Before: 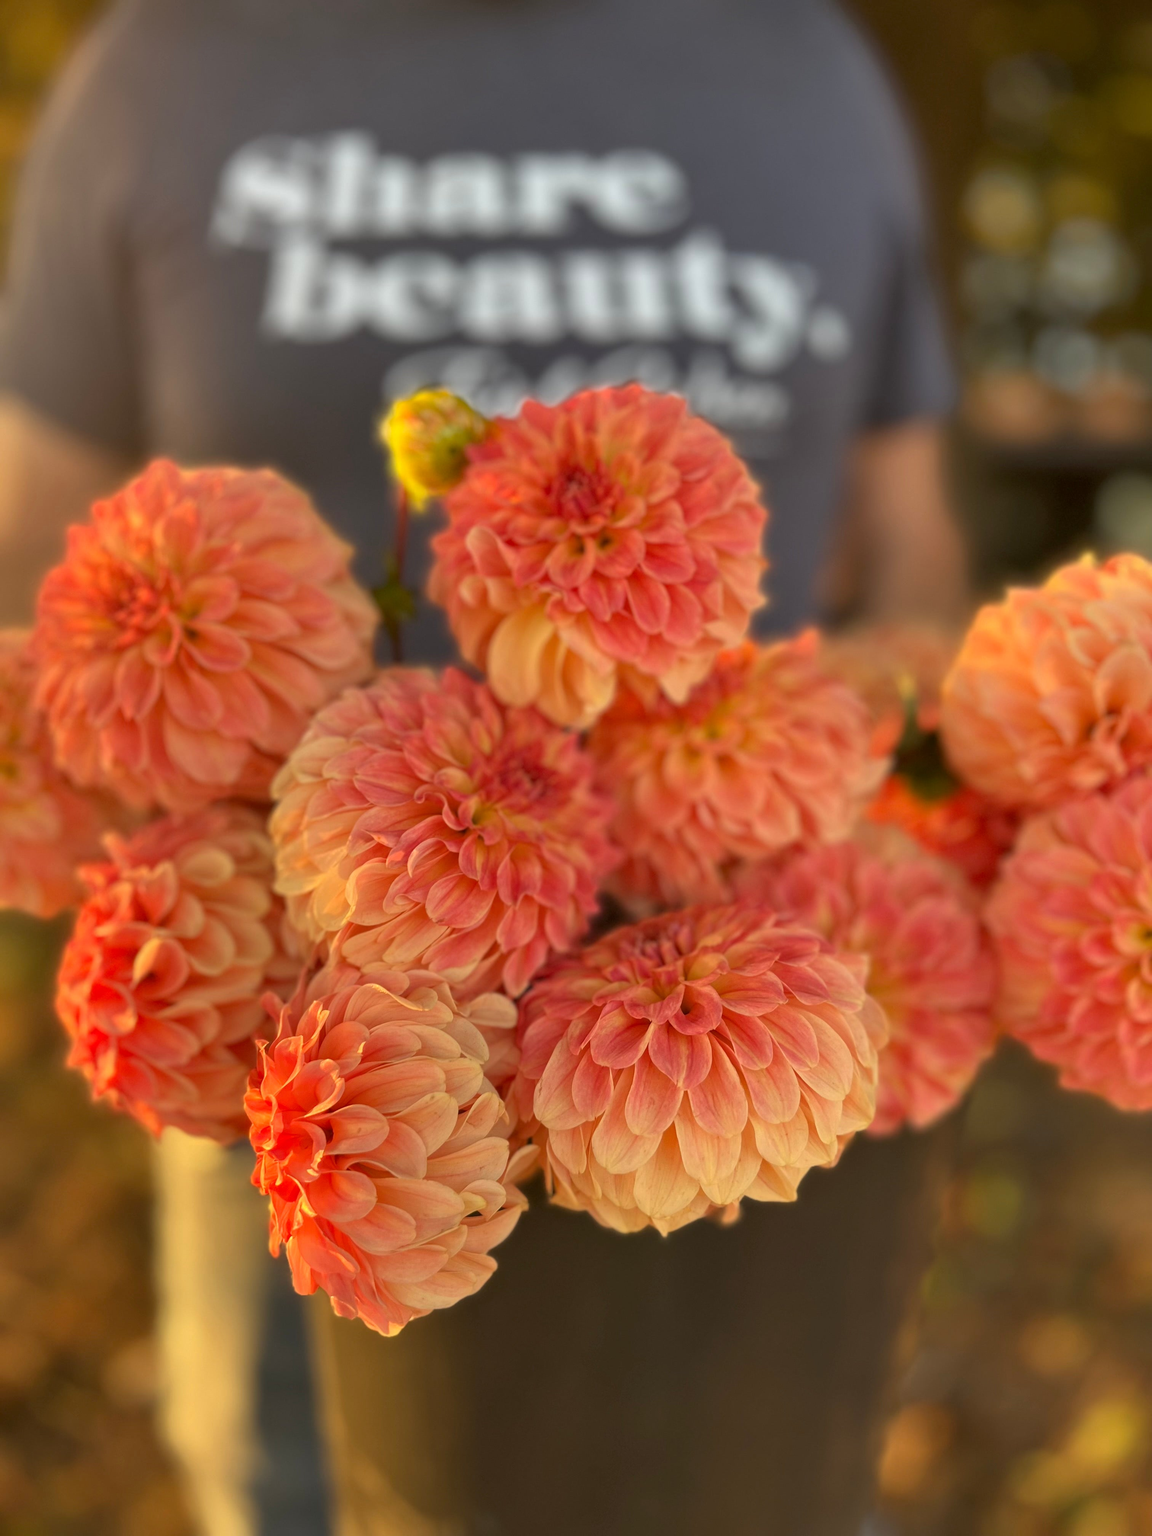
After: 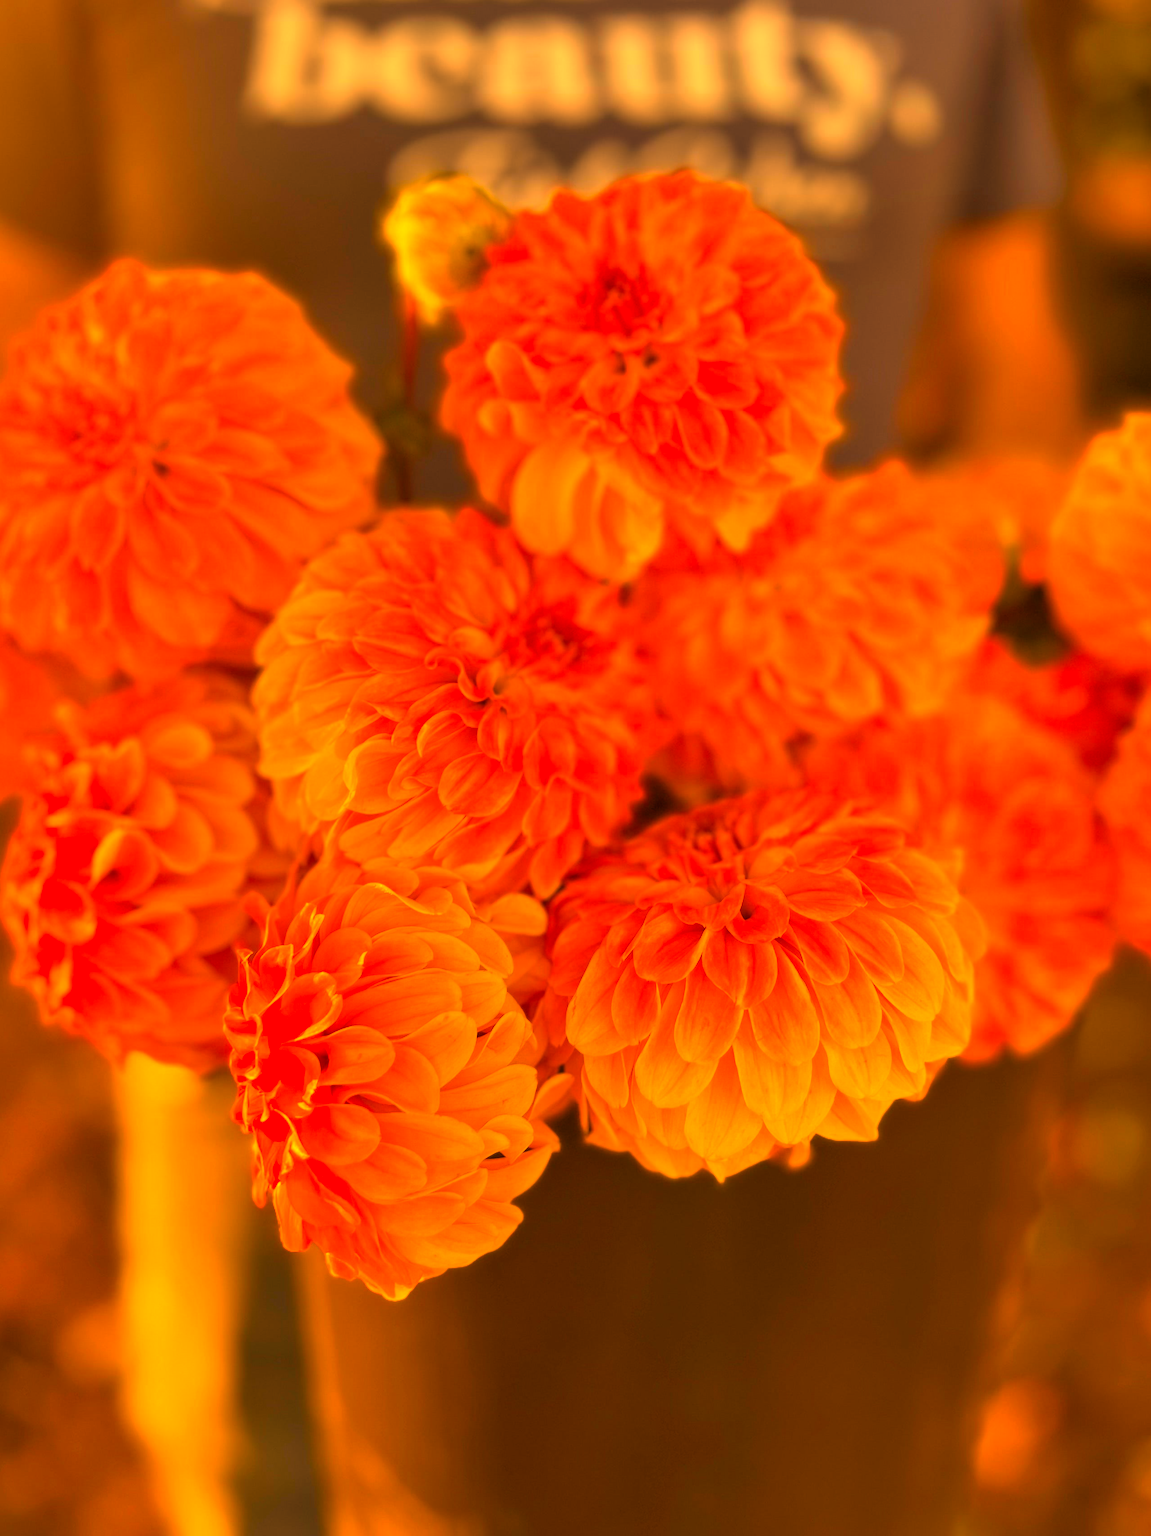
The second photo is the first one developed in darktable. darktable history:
crop and rotate: left 4.842%, top 15.51%, right 10.668%
white balance: red 1.467, blue 0.684
color balance rgb: linear chroma grading › global chroma 15%, perceptual saturation grading › global saturation 30%
